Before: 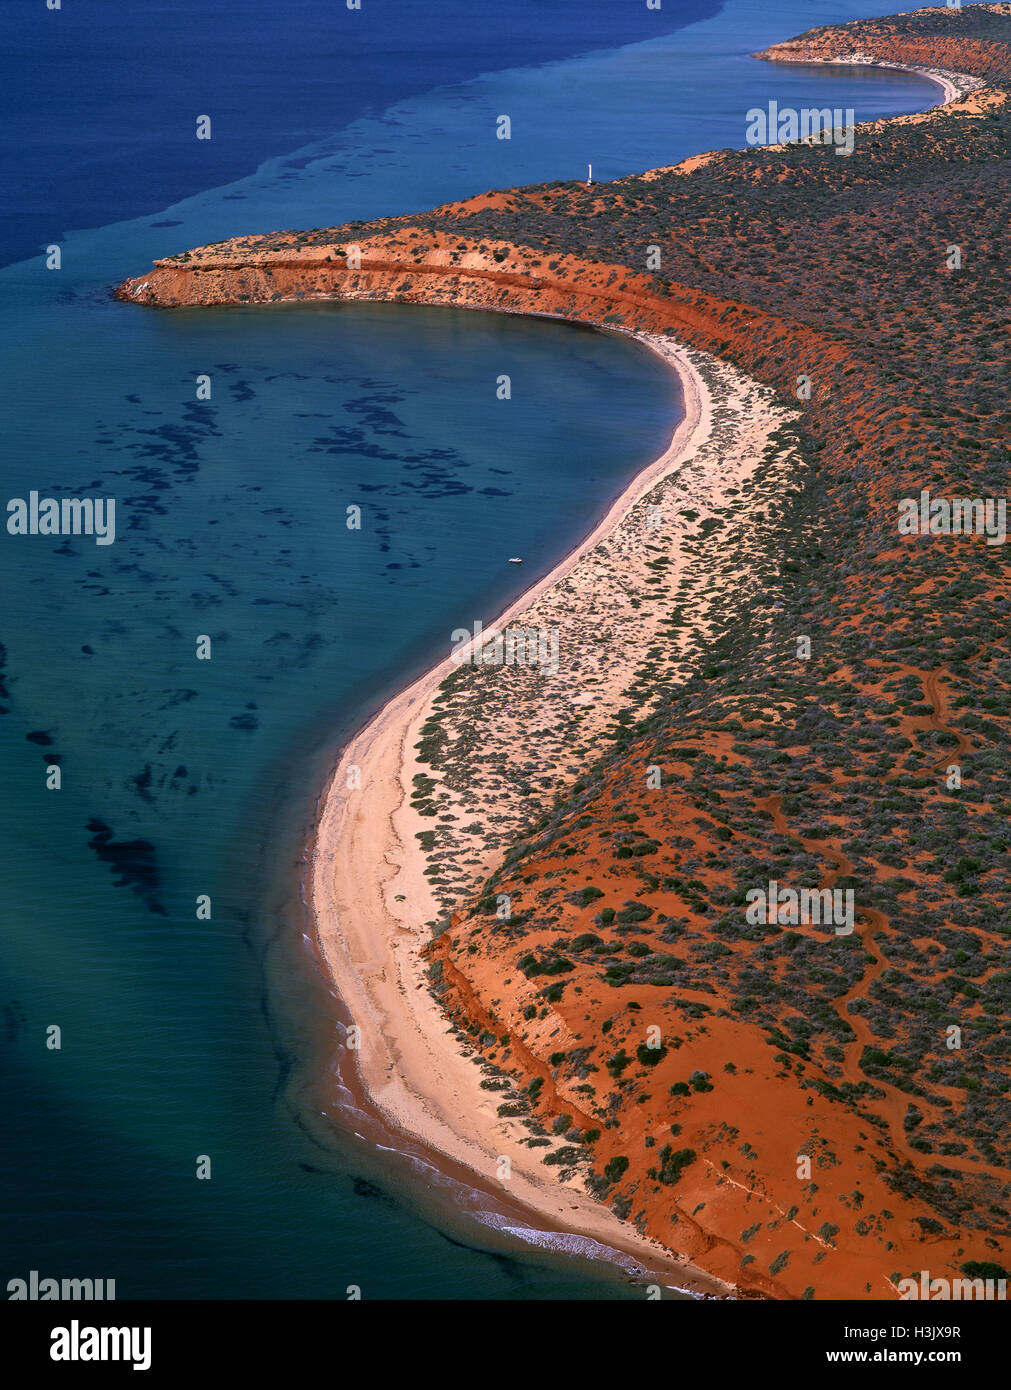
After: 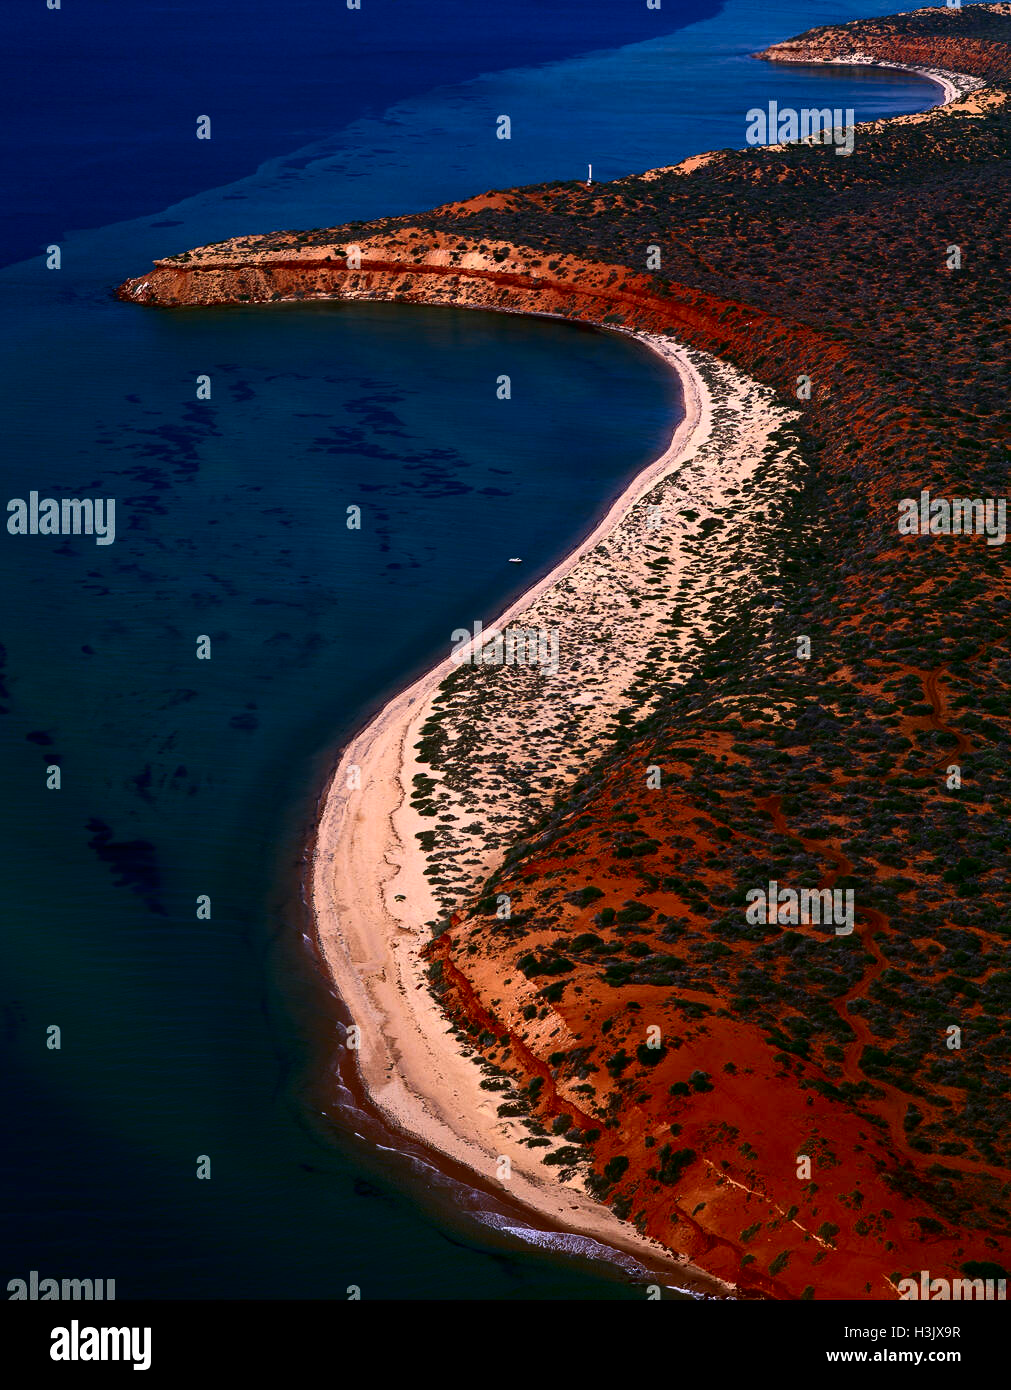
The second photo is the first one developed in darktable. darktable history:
contrast brightness saturation: contrast 0.243, brightness -0.238, saturation 0.145
